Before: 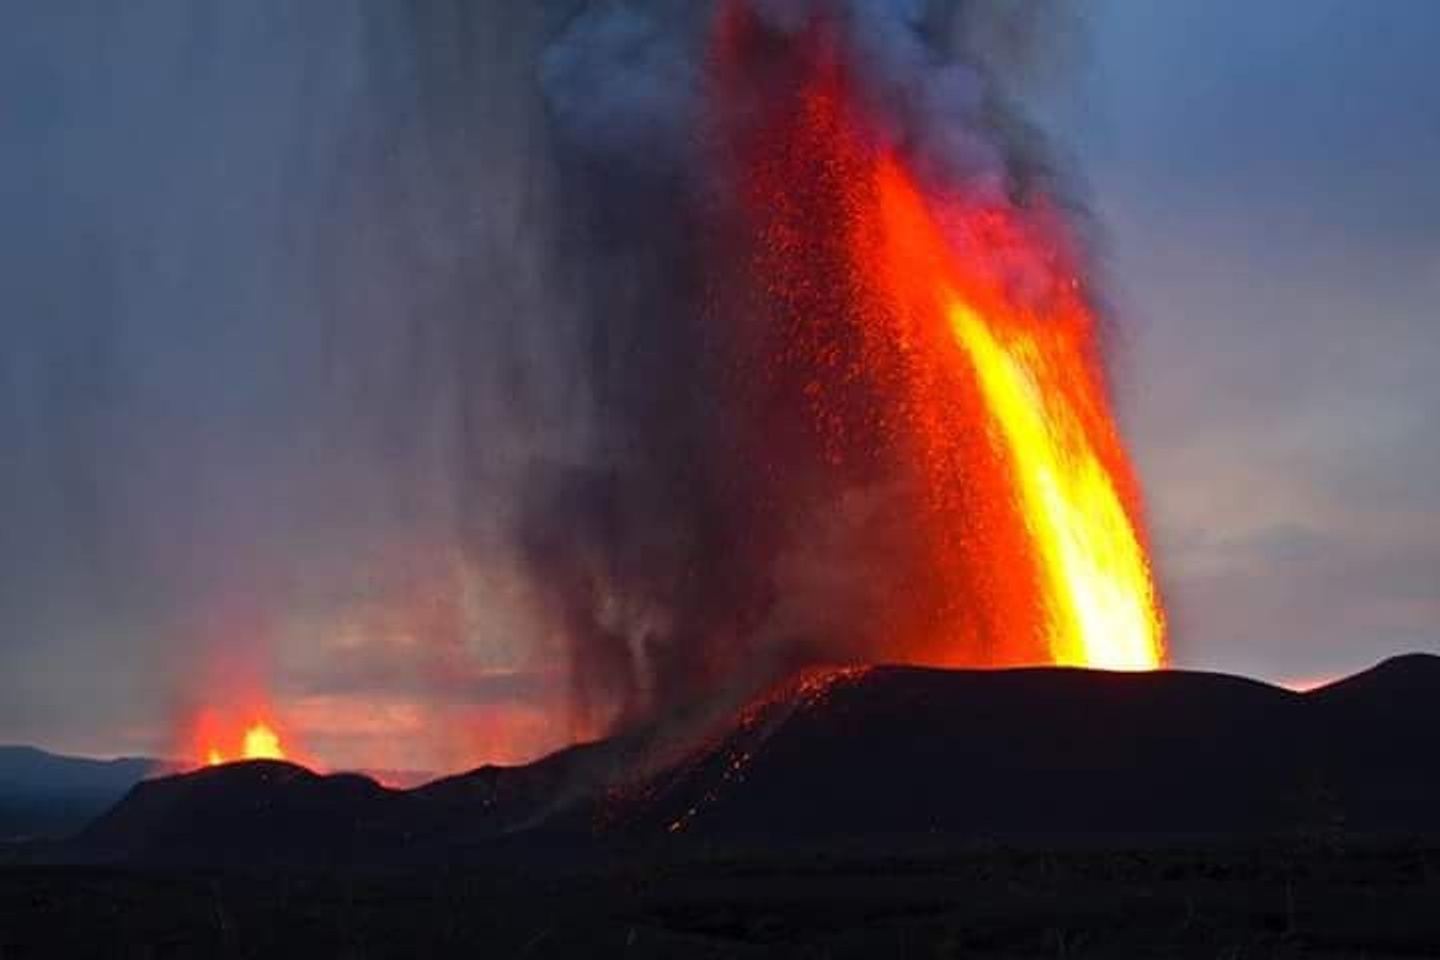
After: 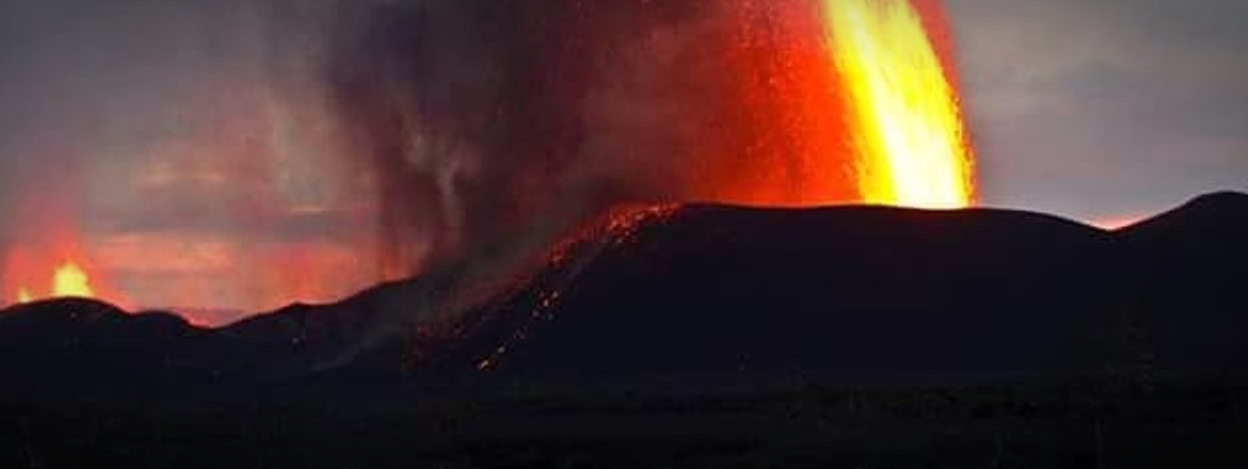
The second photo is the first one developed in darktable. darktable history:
white balance: red 1.009, blue 0.985
vignetting: automatic ratio true
crop and rotate: left 13.306%, top 48.129%, bottom 2.928%
